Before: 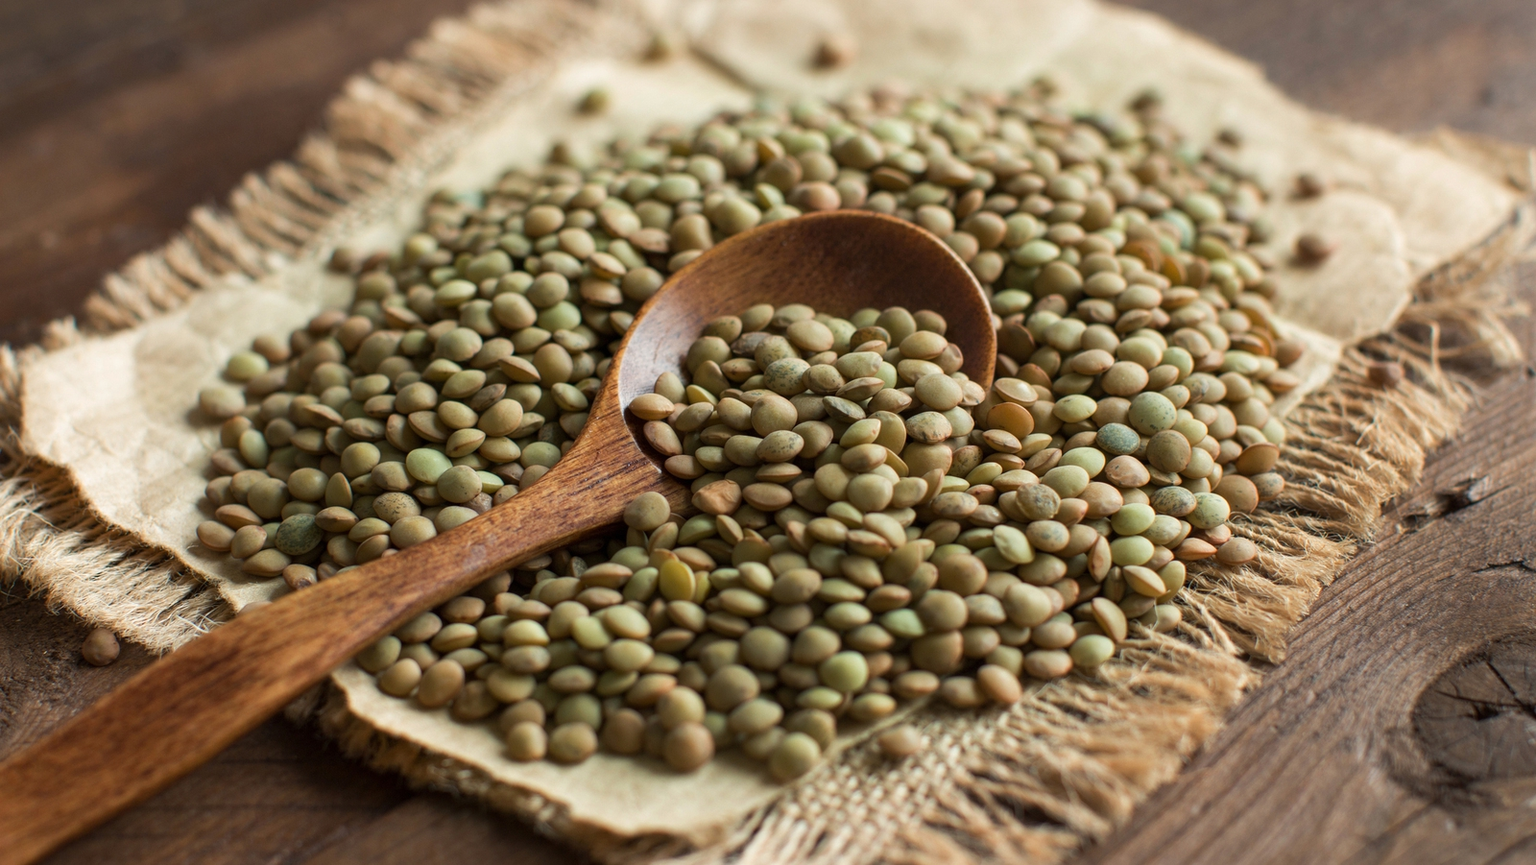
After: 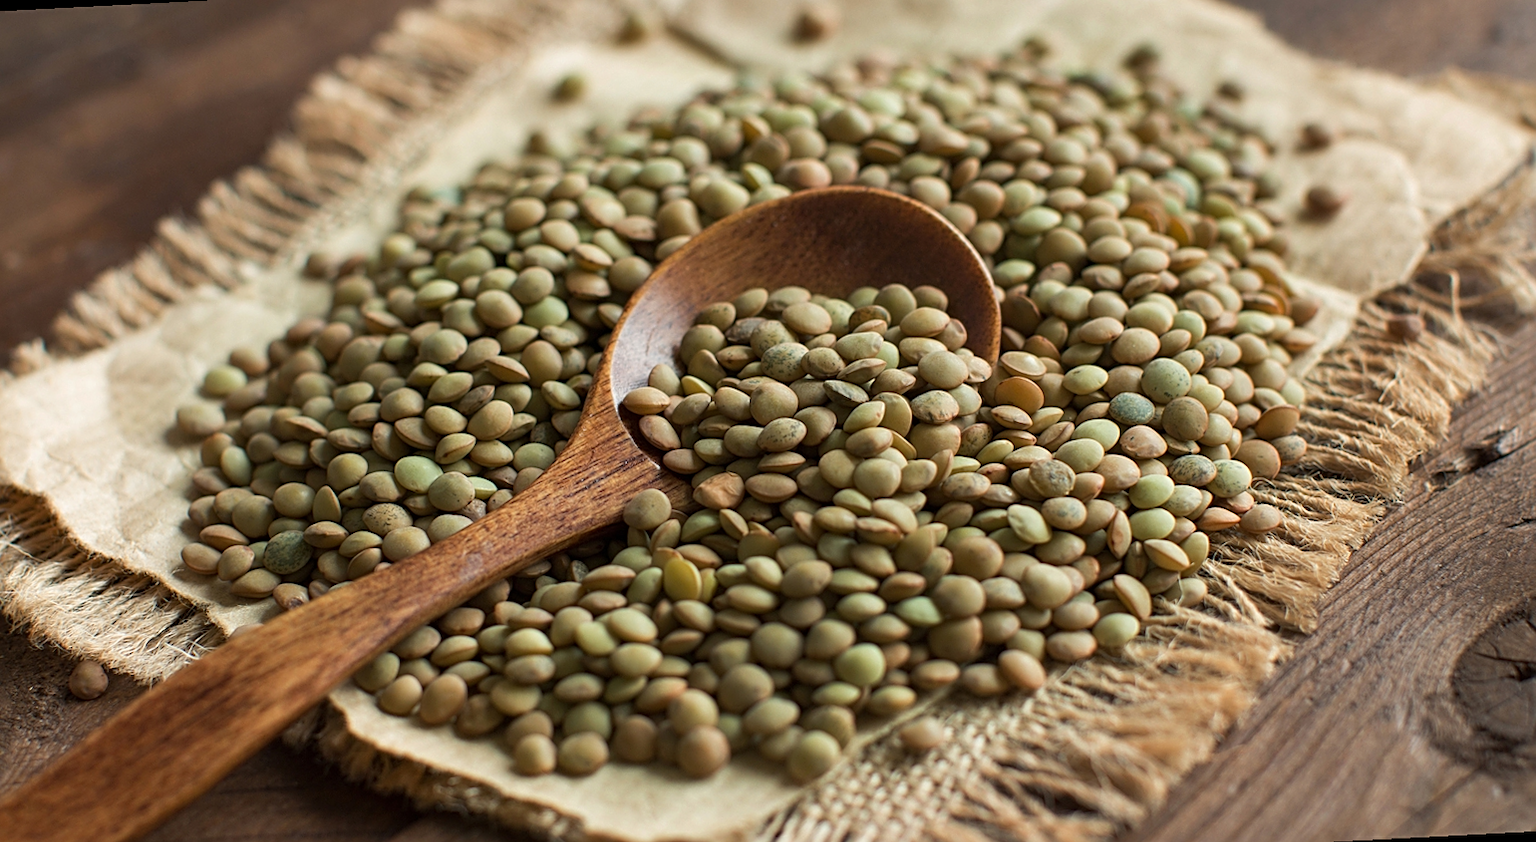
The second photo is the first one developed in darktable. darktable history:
sharpen: on, module defaults
shadows and highlights: radius 108.52, shadows 23.73, highlights -59.32, low approximation 0.01, soften with gaussian
exposure: exposure 0 EV, compensate highlight preservation false
rotate and perspective: rotation -3°, crop left 0.031, crop right 0.968, crop top 0.07, crop bottom 0.93
